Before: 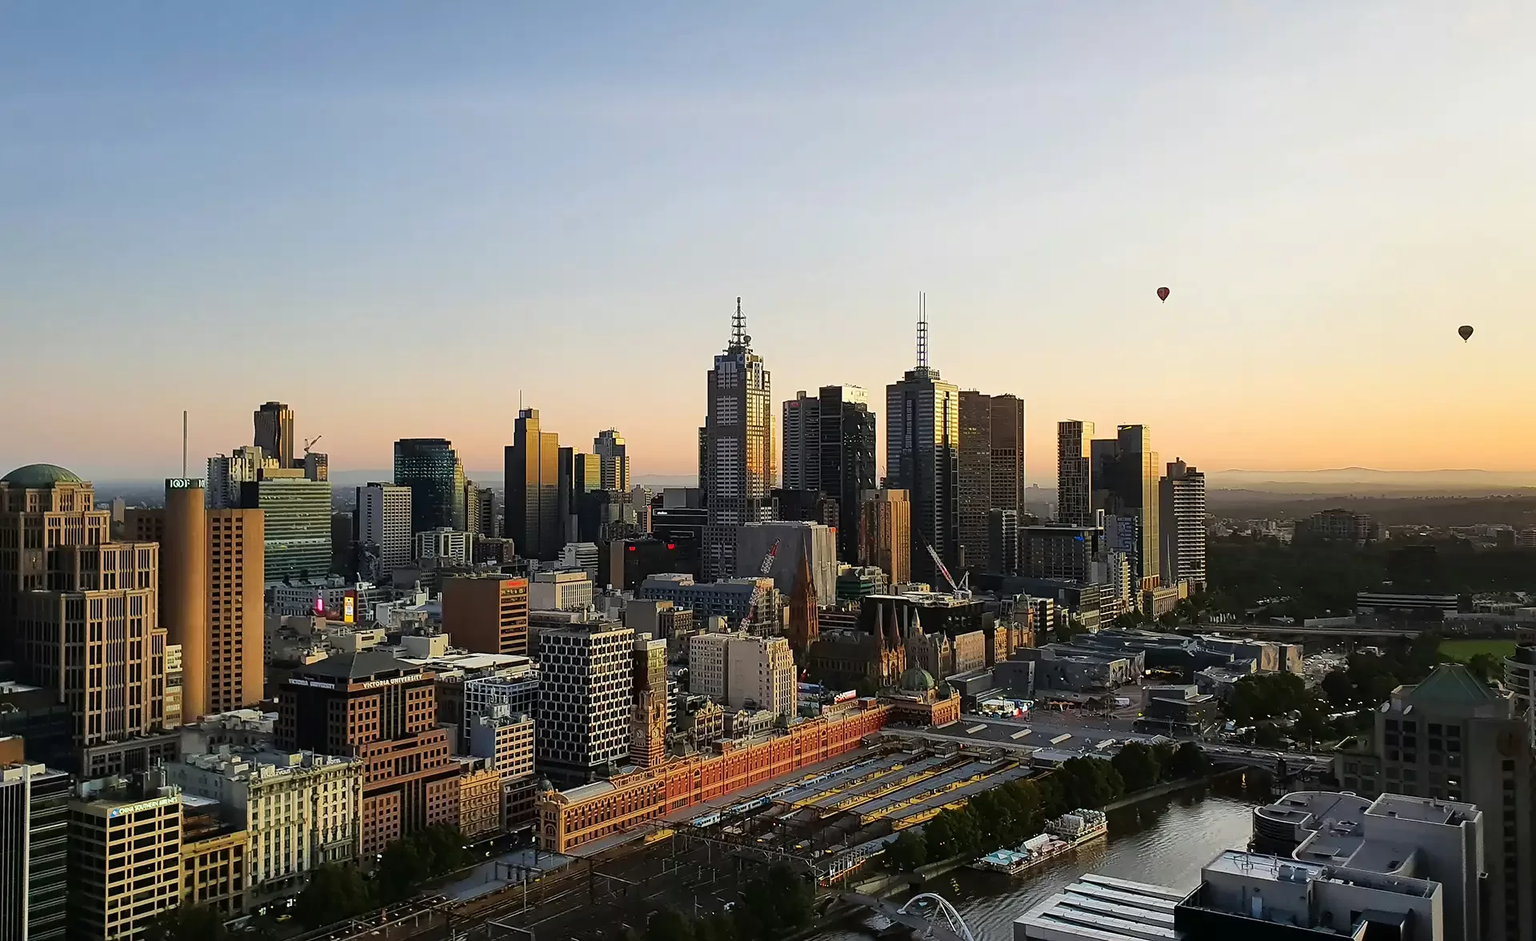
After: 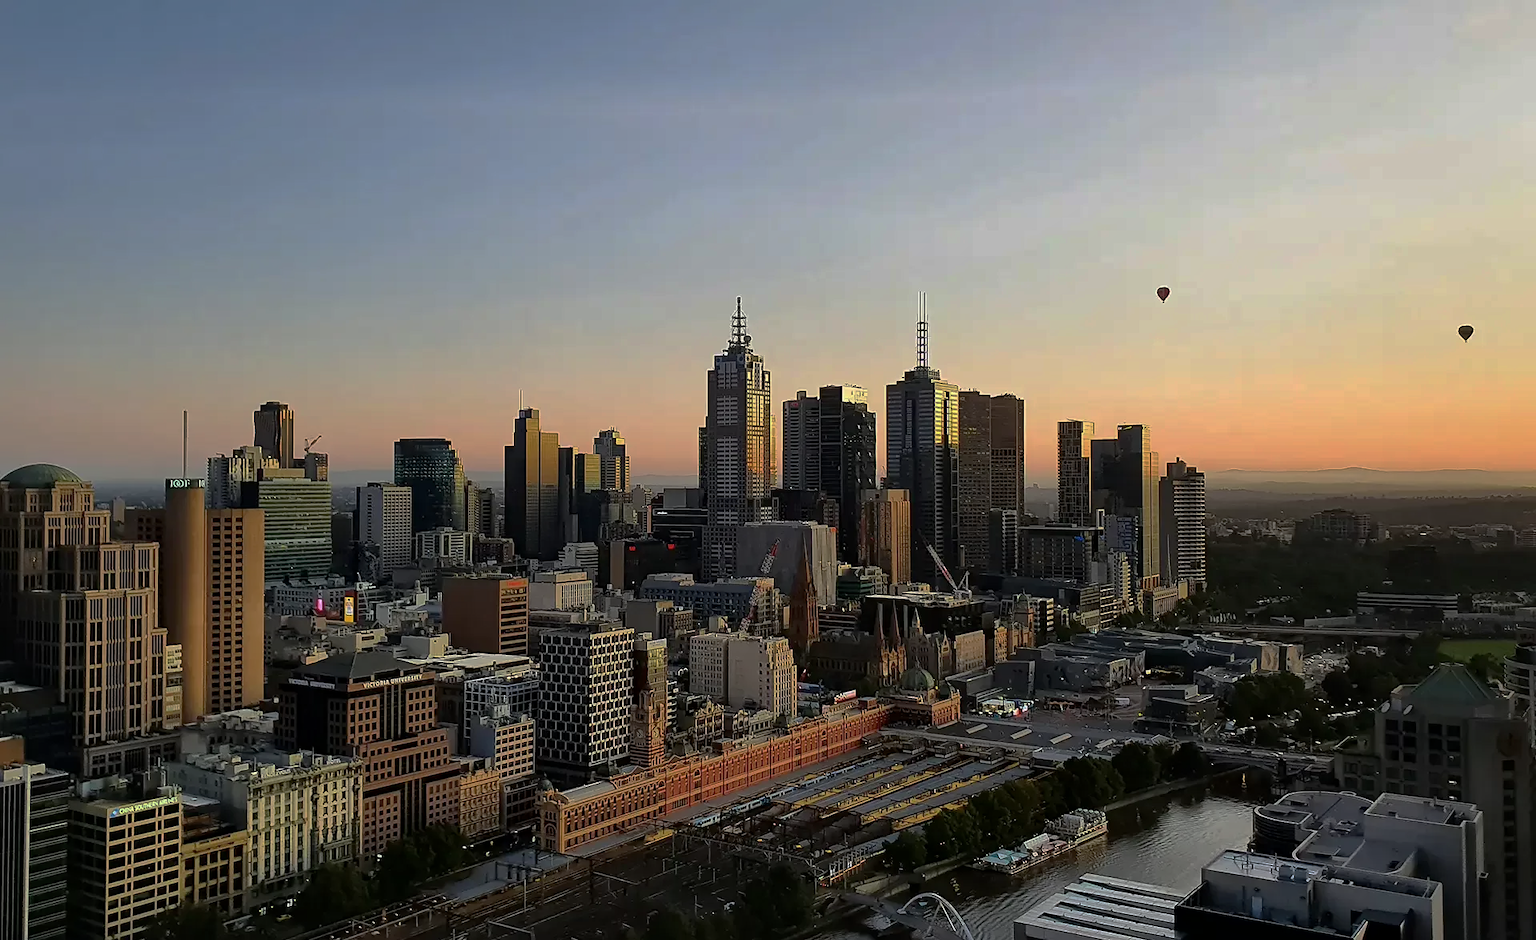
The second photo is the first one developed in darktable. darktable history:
base curve: curves: ch0 [(0, 0) (0.826, 0.587) (1, 1)], preserve colors none
local contrast: mode bilateral grid, contrast 19, coarseness 49, detail 119%, midtone range 0.2
